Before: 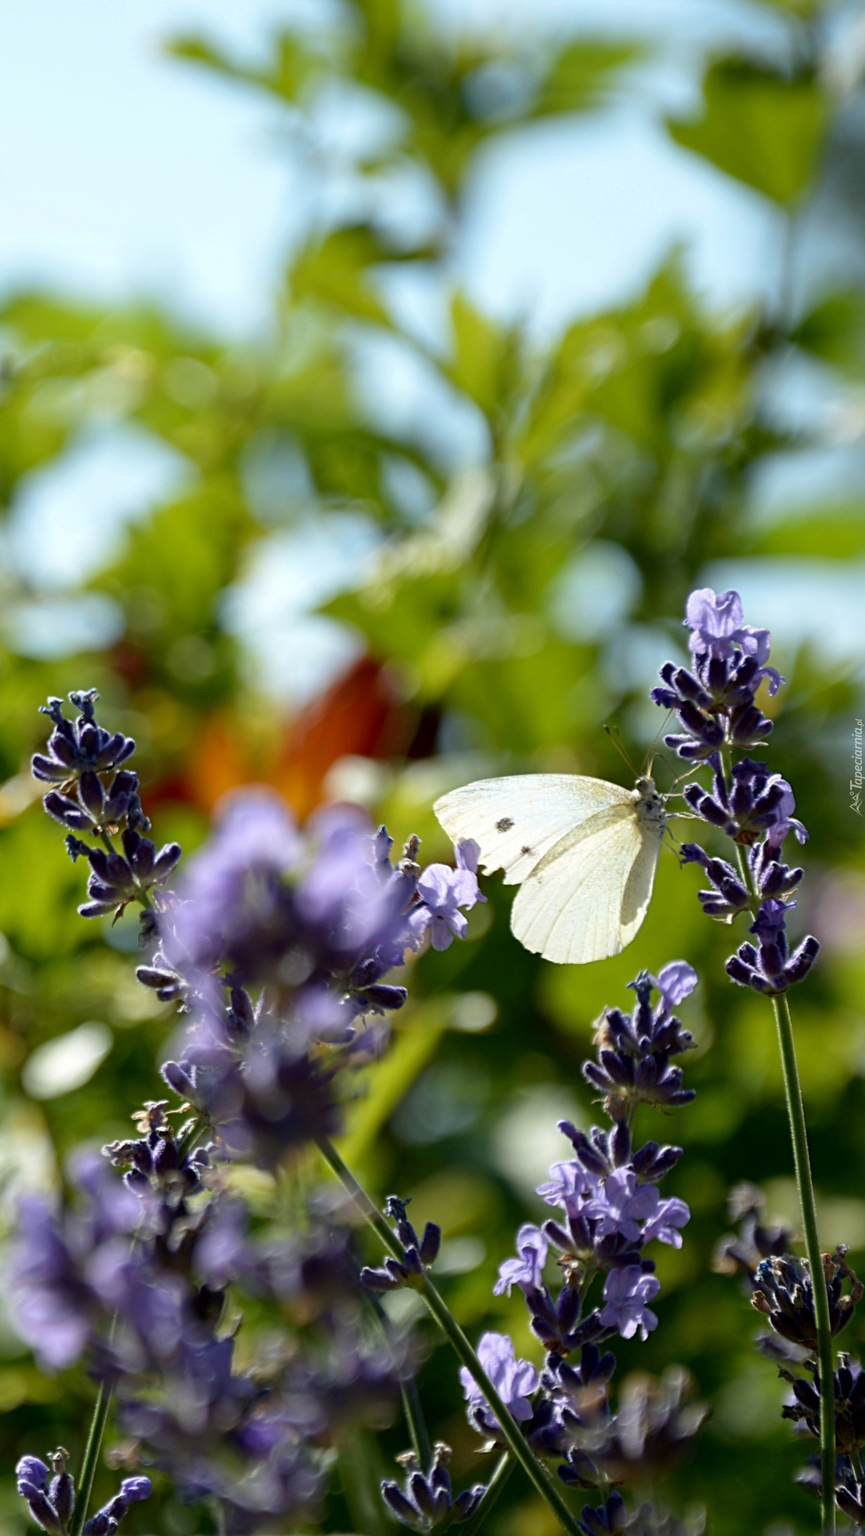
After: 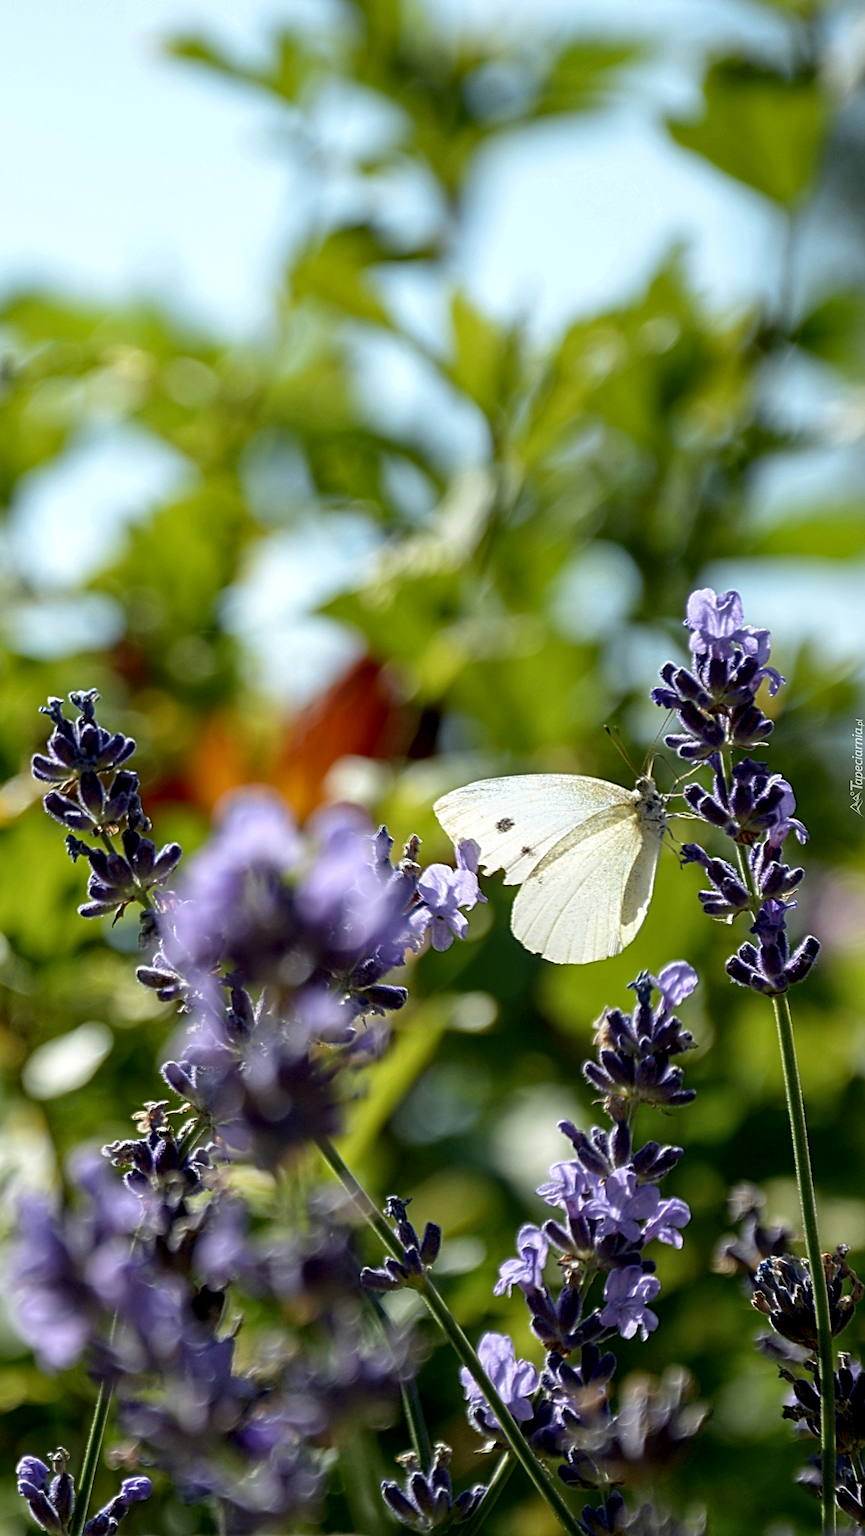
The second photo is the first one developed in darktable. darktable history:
sharpen: amount 0.75
local contrast: on, module defaults
